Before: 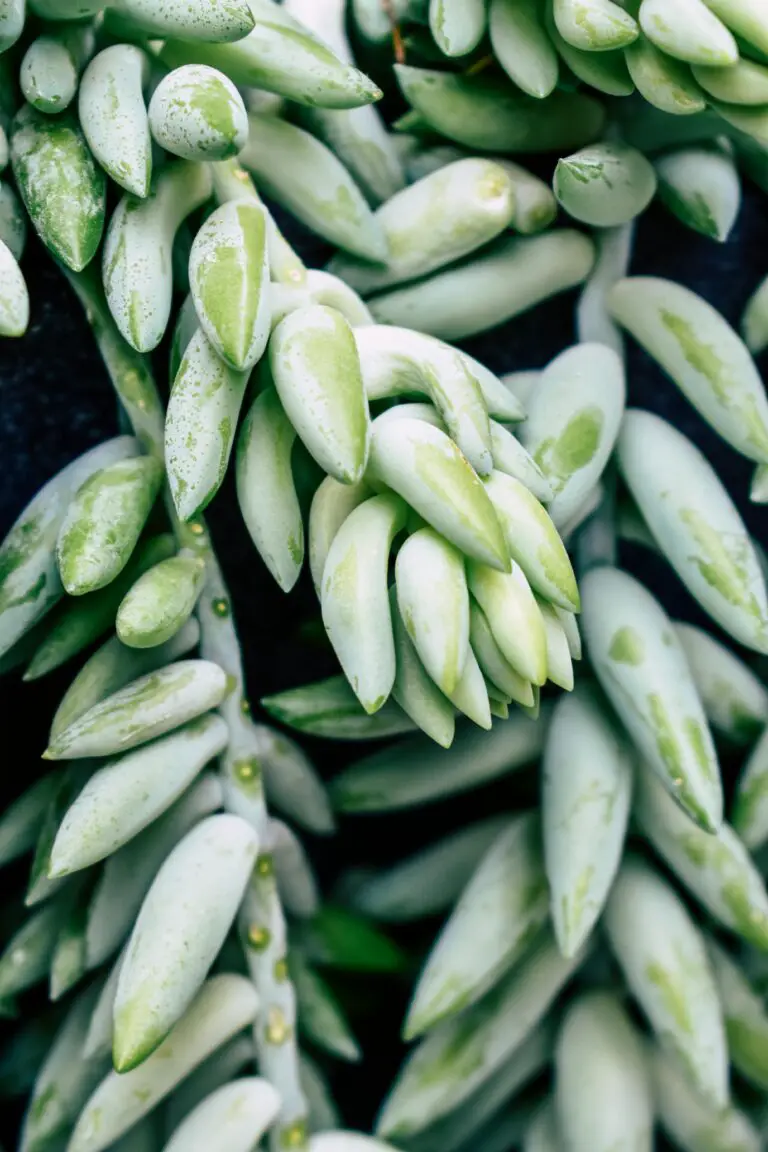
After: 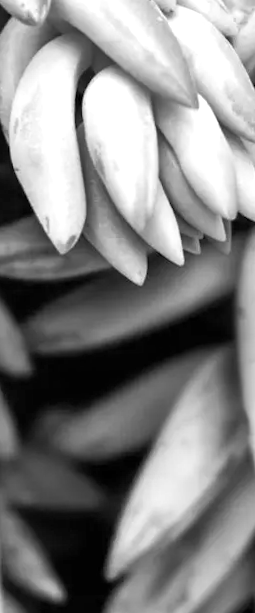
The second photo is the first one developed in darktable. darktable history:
crop: left 40.878%, top 39.176%, right 25.993%, bottom 3.081%
shadows and highlights: shadows 43.06, highlights 6.94
rotate and perspective: rotation -2°, crop left 0.022, crop right 0.978, crop top 0.049, crop bottom 0.951
exposure: exposure 0.648 EV, compensate highlight preservation false
color calibration: output gray [0.23, 0.37, 0.4, 0], gray › normalize channels true, illuminant same as pipeline (D50), adaptation XYZ, x 0.346, y 0.359, gamut compression 0
